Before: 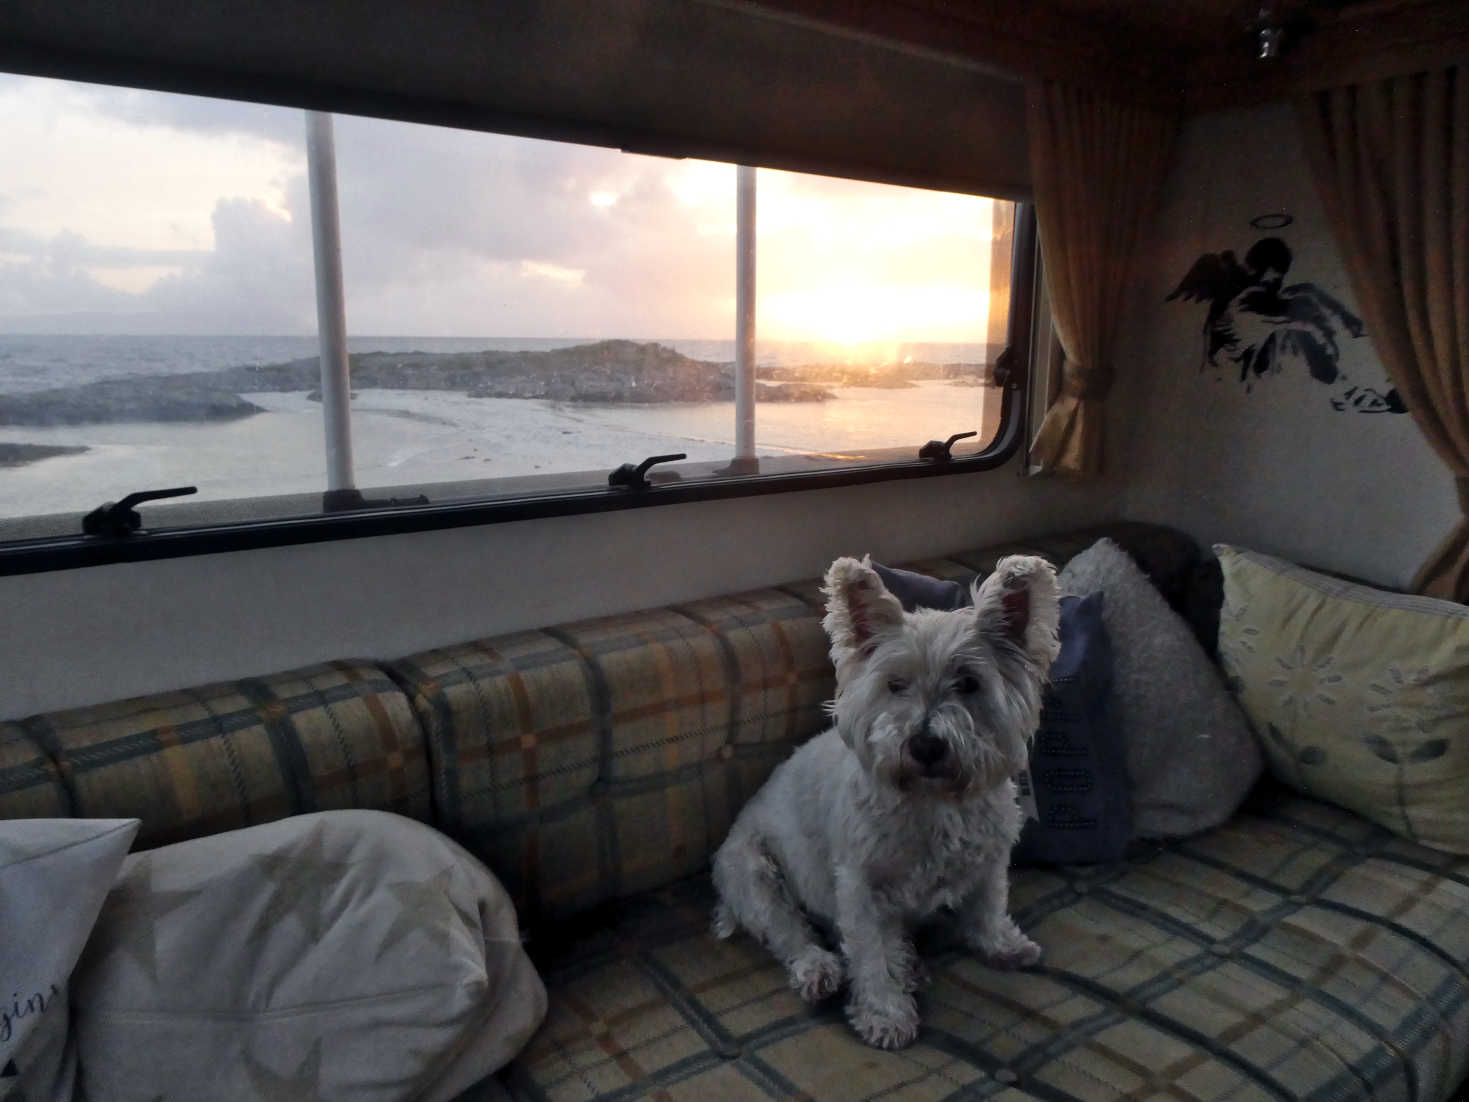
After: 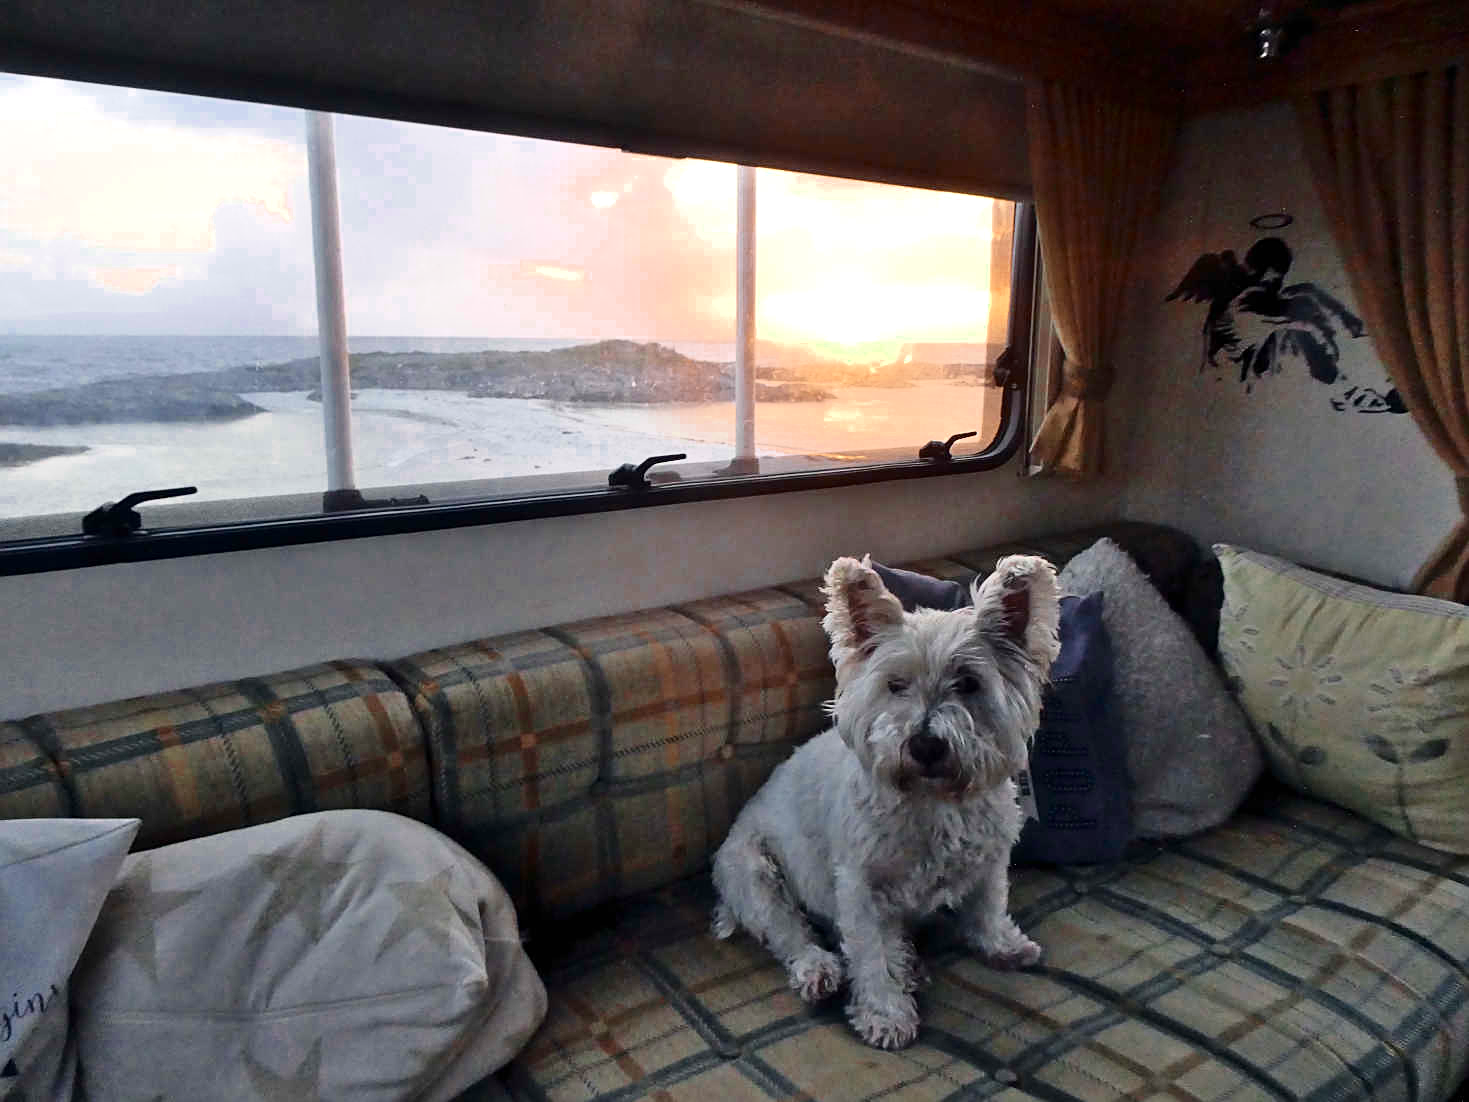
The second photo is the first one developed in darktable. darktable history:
sharpen: amount 0.479
exposure: black level correction 0, exposure 0.5 EV, compensate exposure bias true, compensate highlight preservation false
tone curve: curves: ch0 [(0, 0) (0.091, 0.077) (0.389, 0.458) (0.745, 0.82) (0.844, 0.908) (0.909, 0.942) (1, 0.973)]; ch1 [(0, 0) (0.437, 0.404) (0.5, 0.5) (0.529, 0.556) (0.58, 0.603) (0.616, 0.649) (1, 1)]; ch2 [(0, 0) (0.442, 0.415) (0.5, 0.5) (0.535, 0.557) (0.585, 0.62) (1, 1)], color space Lab, independent channels, preserve colors none
color zones: curves: ch0 [(0, 0.5) (0.125, 0.4) (0.25, 0.5) (0.375, 0.4) (0.5, 0.4) (0.625, 0.35) (0.75, 0.35) (0.875, 0.5)]; ch1 [(0, 0.35) (0.125, 0.45) (0.25, 0.35) (0.375, 0.35) (0.5, 0.35) (0.625, 0.35) (0.75, 0.45) (0.875, 0.35)]; ch2 [(0, 0.6) (0.125, 0.5) (0.25, 0.5) (0.375, 0.6) (0.5, 0.6) (0.625, 0.5) (0.75, 0.5) (0.875, 0.5)]
